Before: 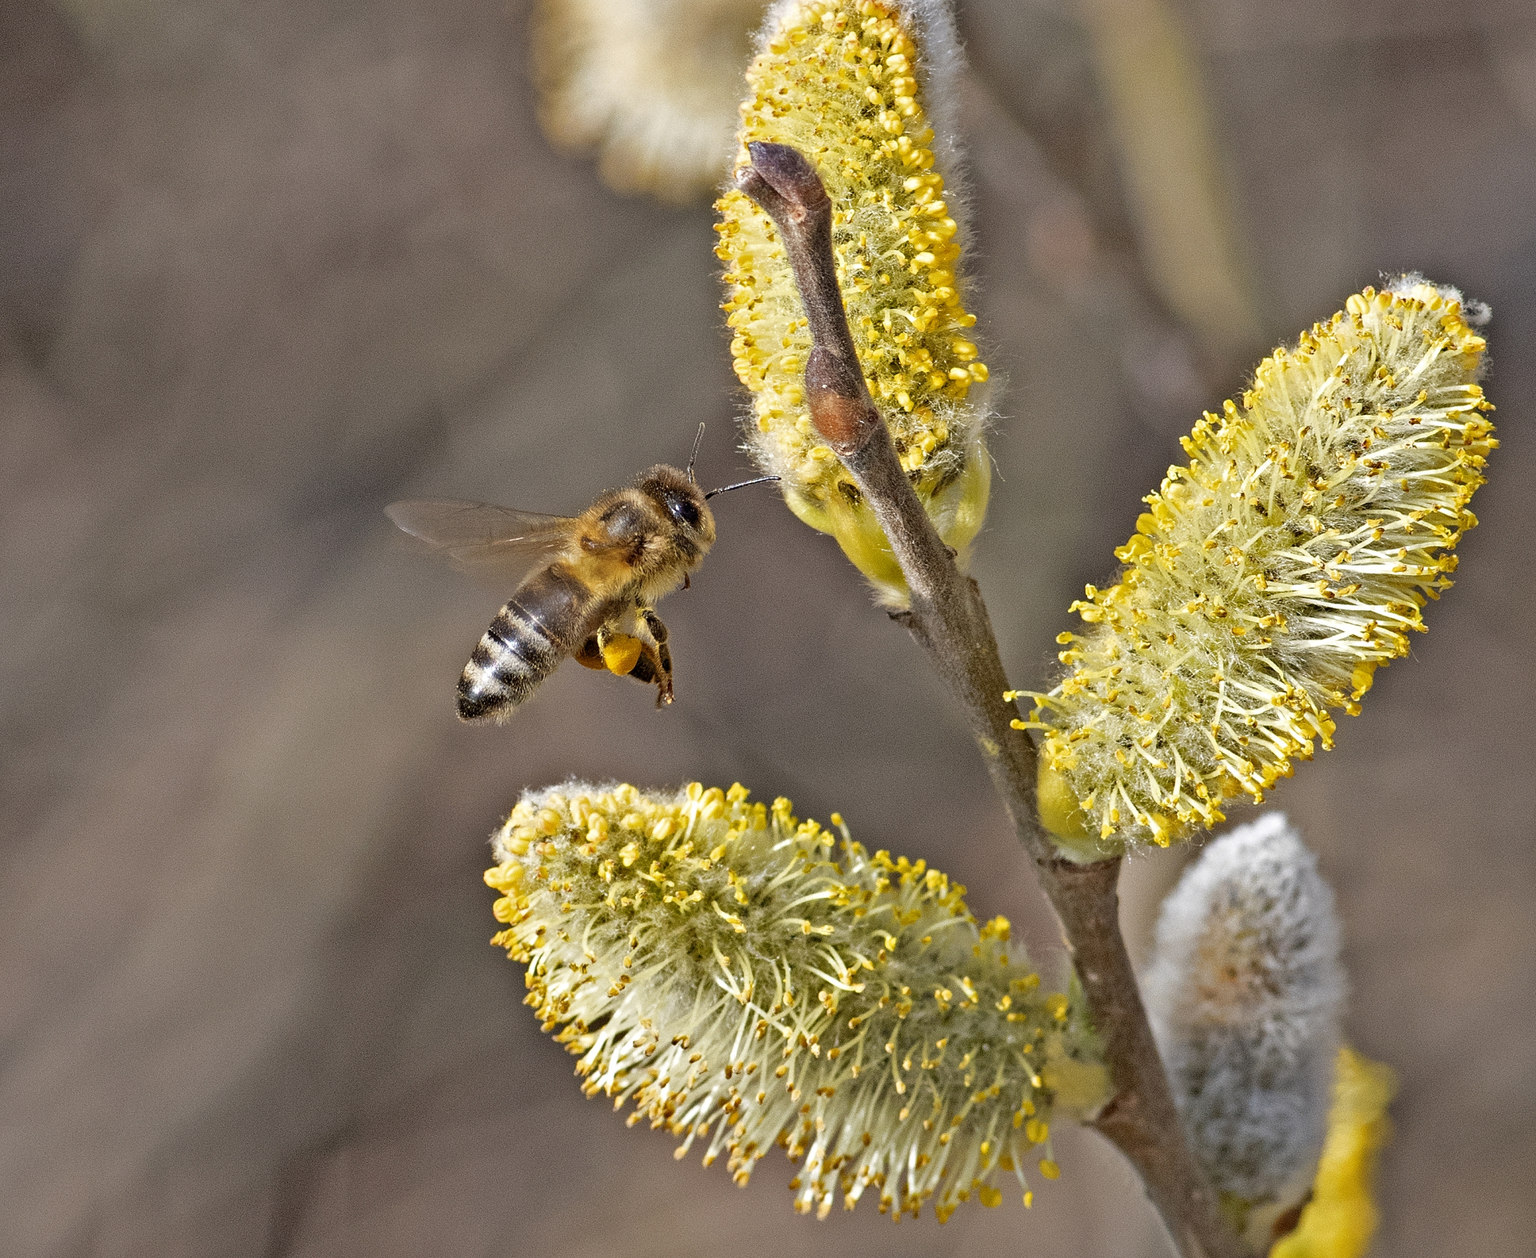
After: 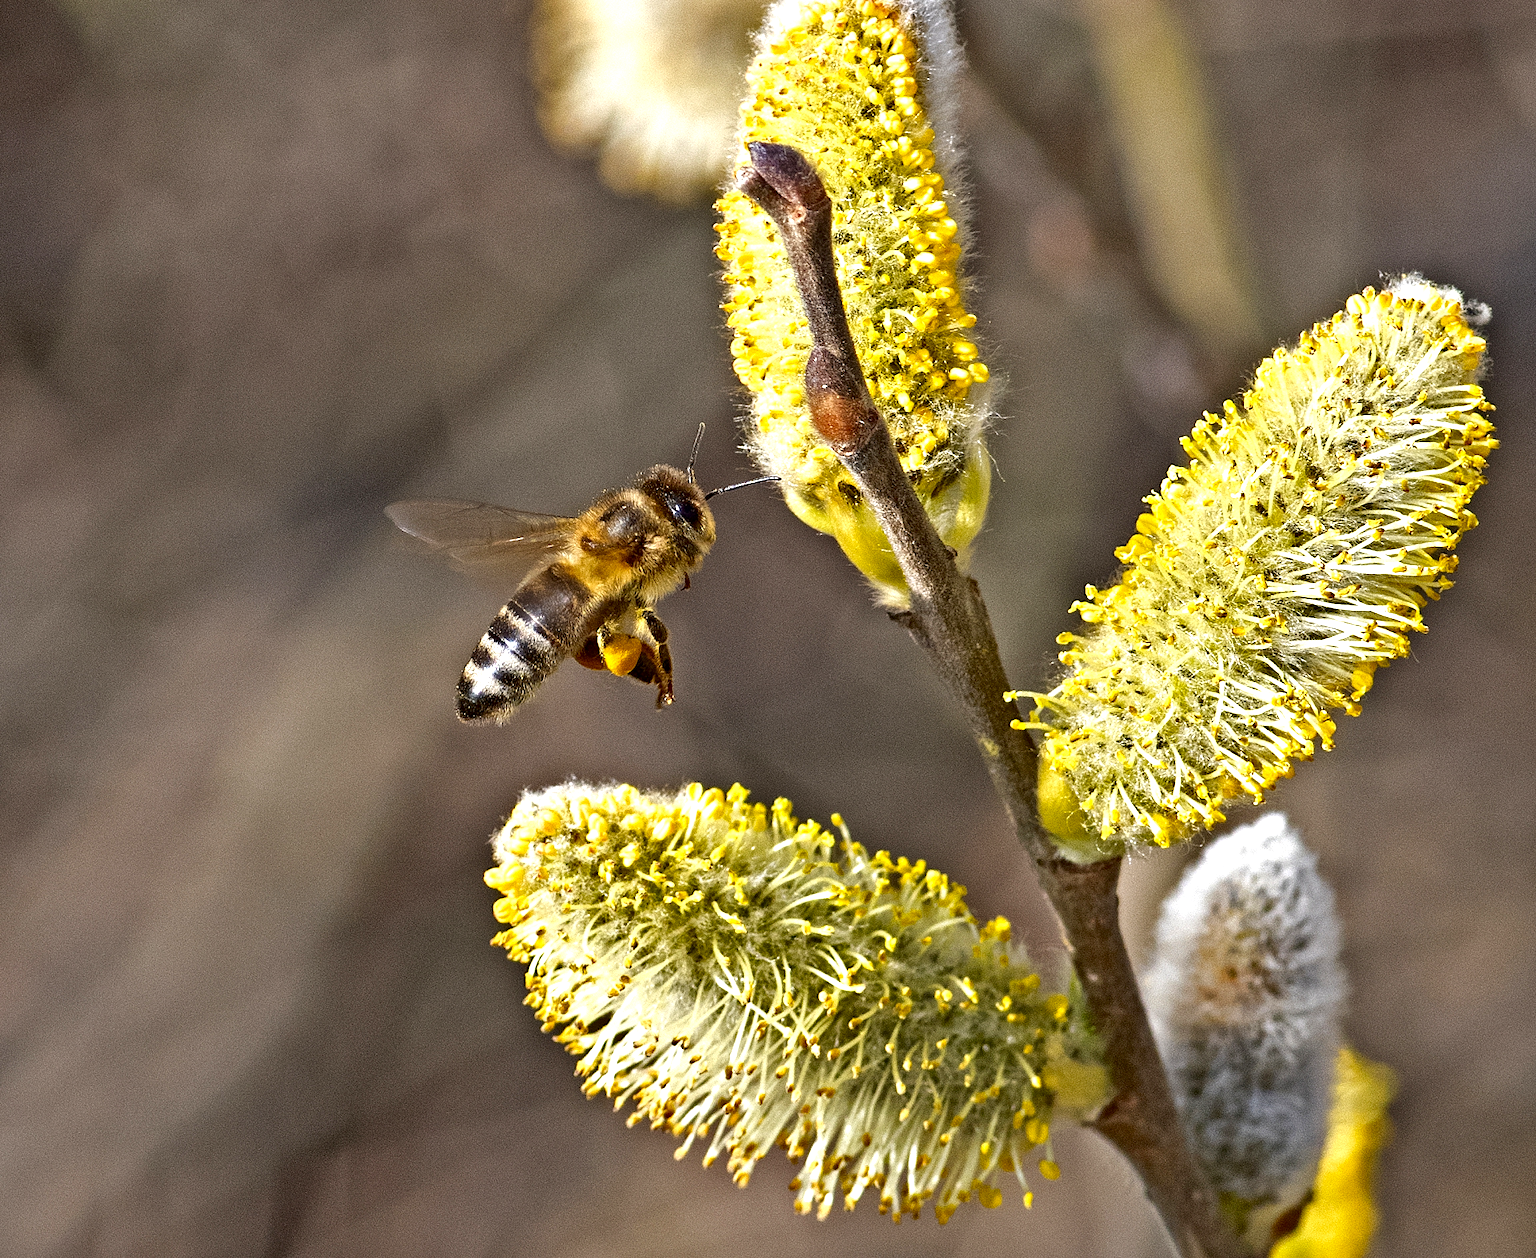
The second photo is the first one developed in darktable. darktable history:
exposure: black level correction 0, exposure 0.7 EV, compensate exposure bias true, compensate highlight preservation false
contrast brightness saturation: contrast 0.1, brightness -0.26, saturation 0.14
